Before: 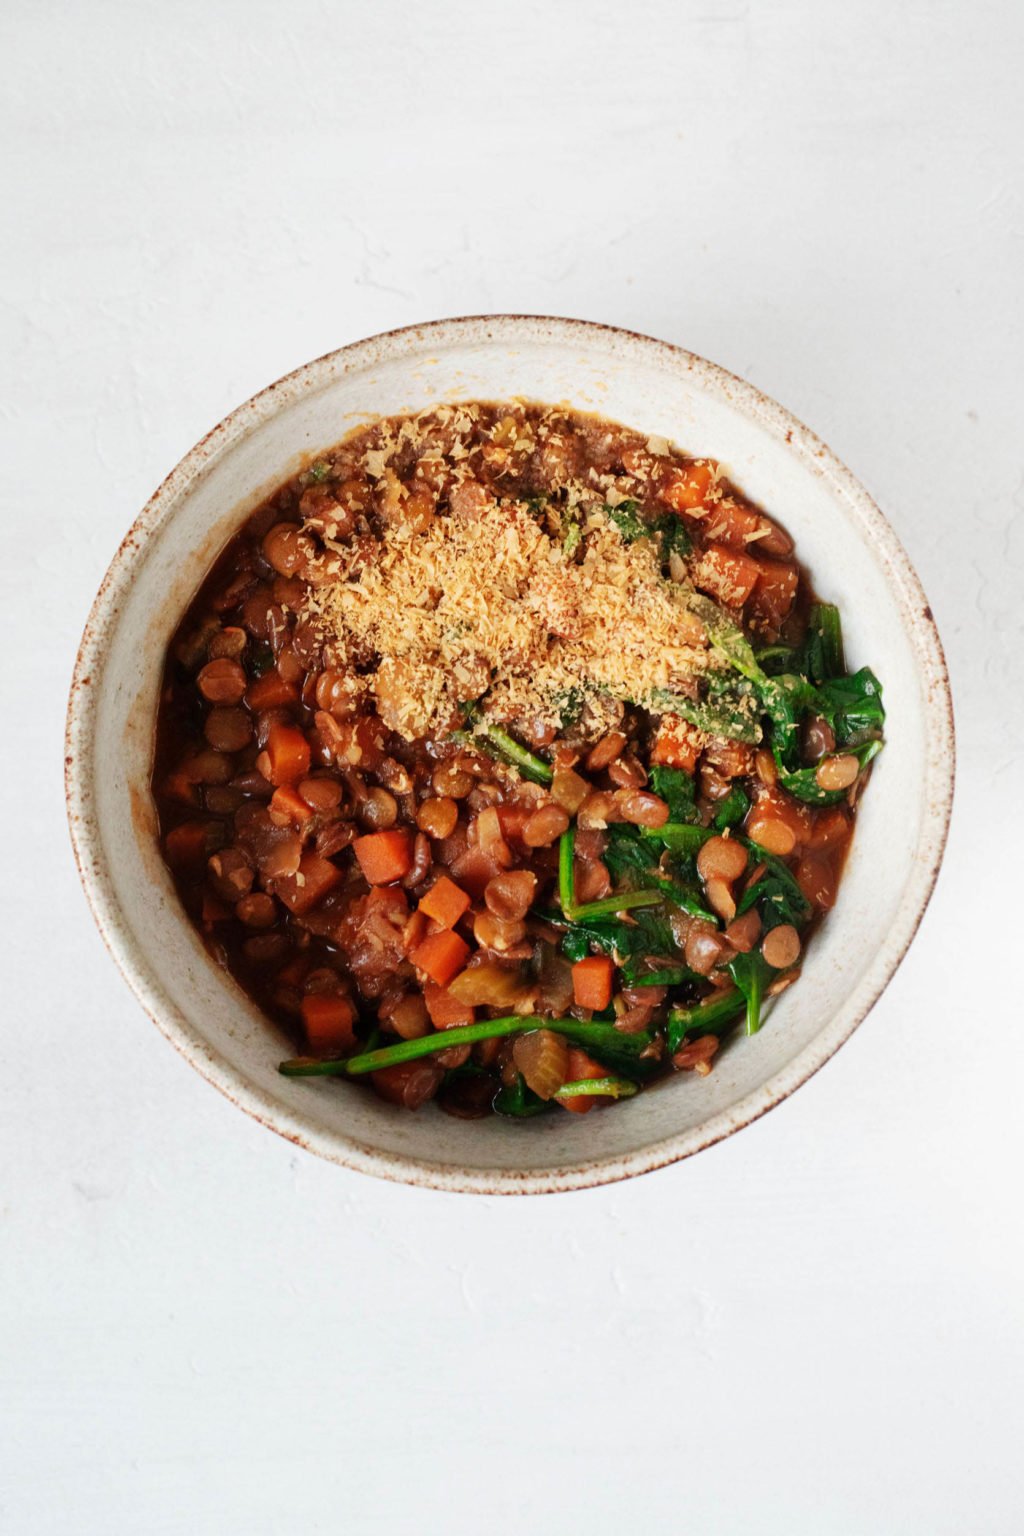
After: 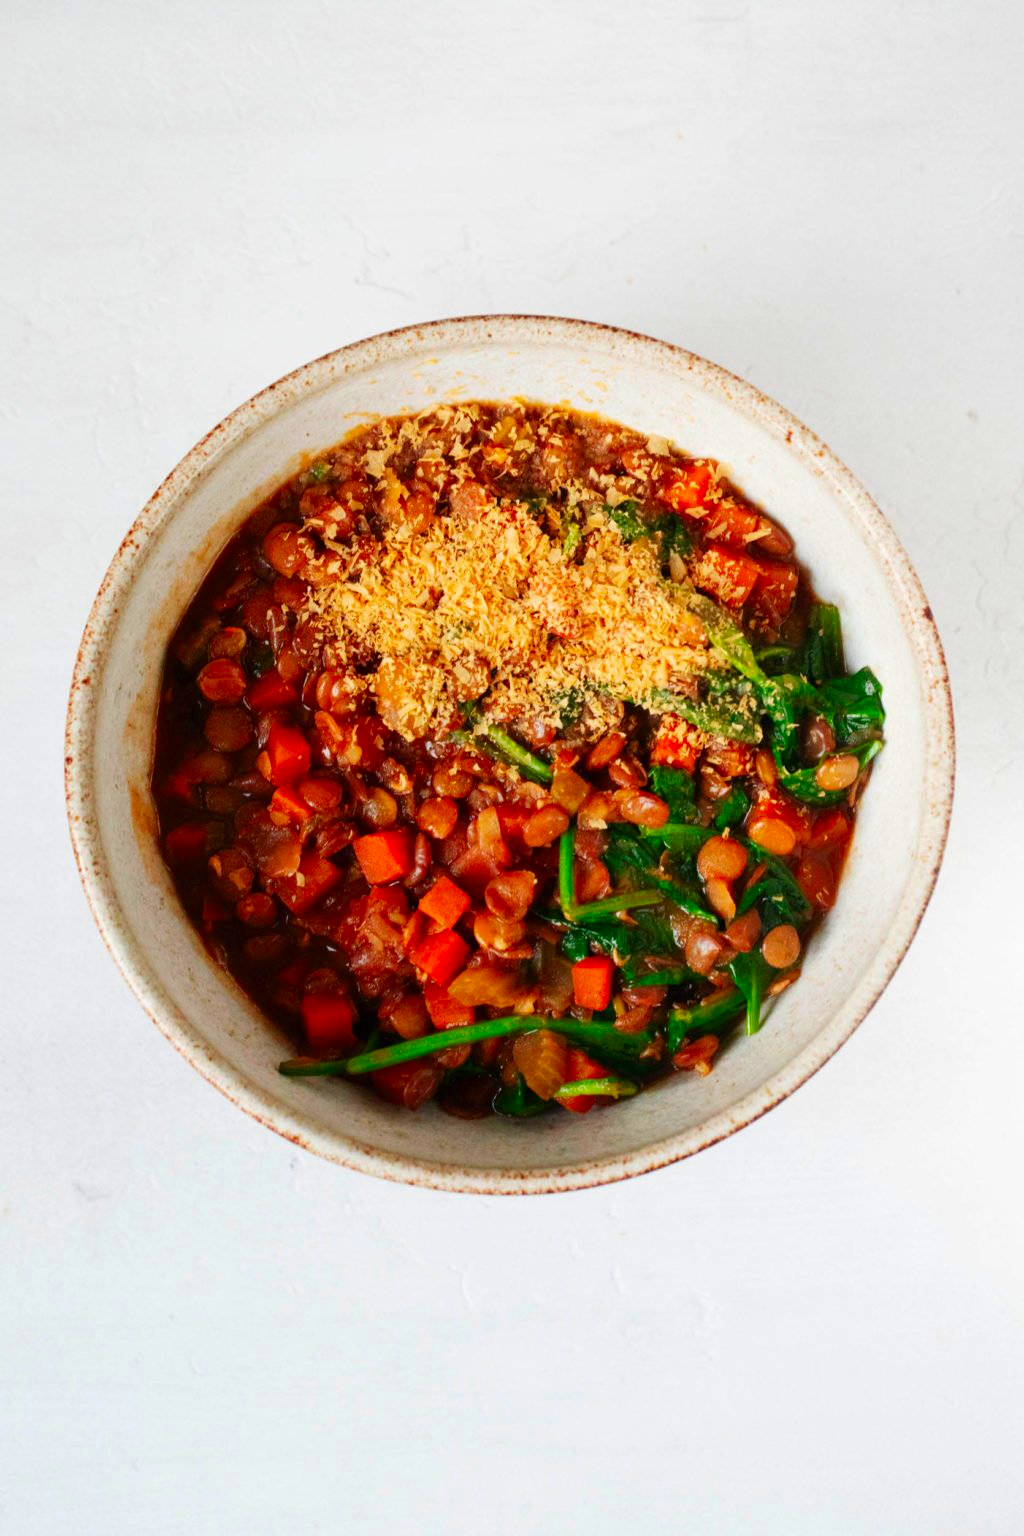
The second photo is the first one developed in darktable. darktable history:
contrast brightness saturation: saturation 0.497
